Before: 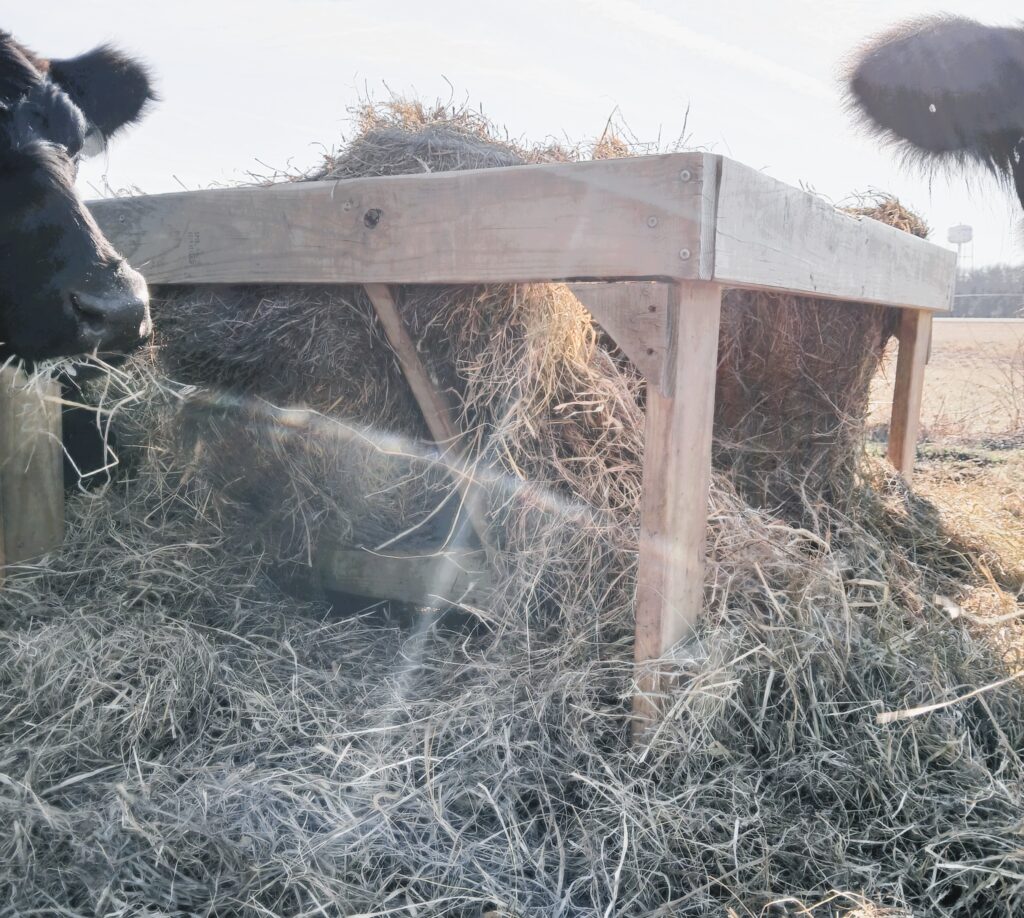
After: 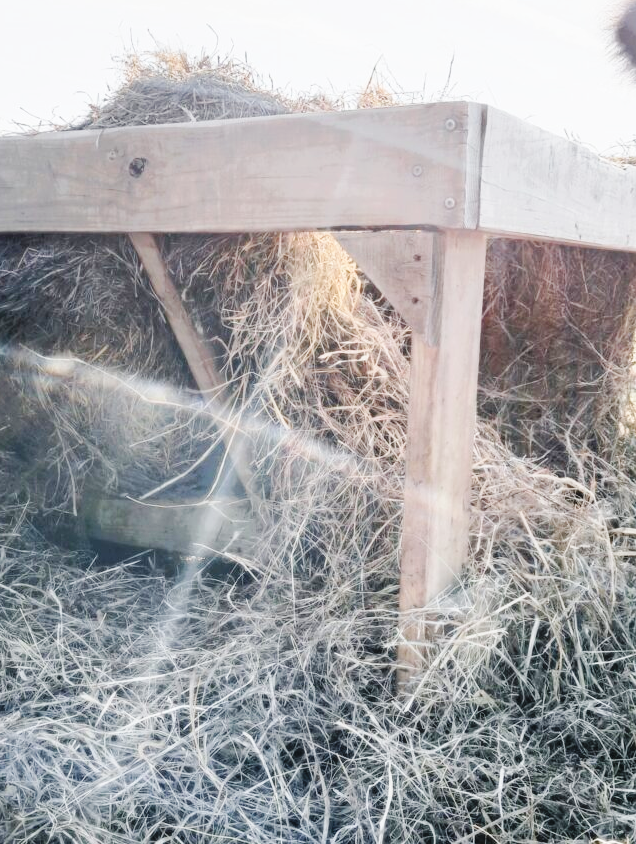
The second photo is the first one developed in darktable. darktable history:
crop and rotate: left 23.012%, top 5.639%, right 14.826%, bottom 2.355%
base curve: curves: ch0 [(0, 0) (0.036, 0.025) (0.121, 0.166) (0.206, 0.329) (0.605, 0.79) (1, 1)], preserve colors none
